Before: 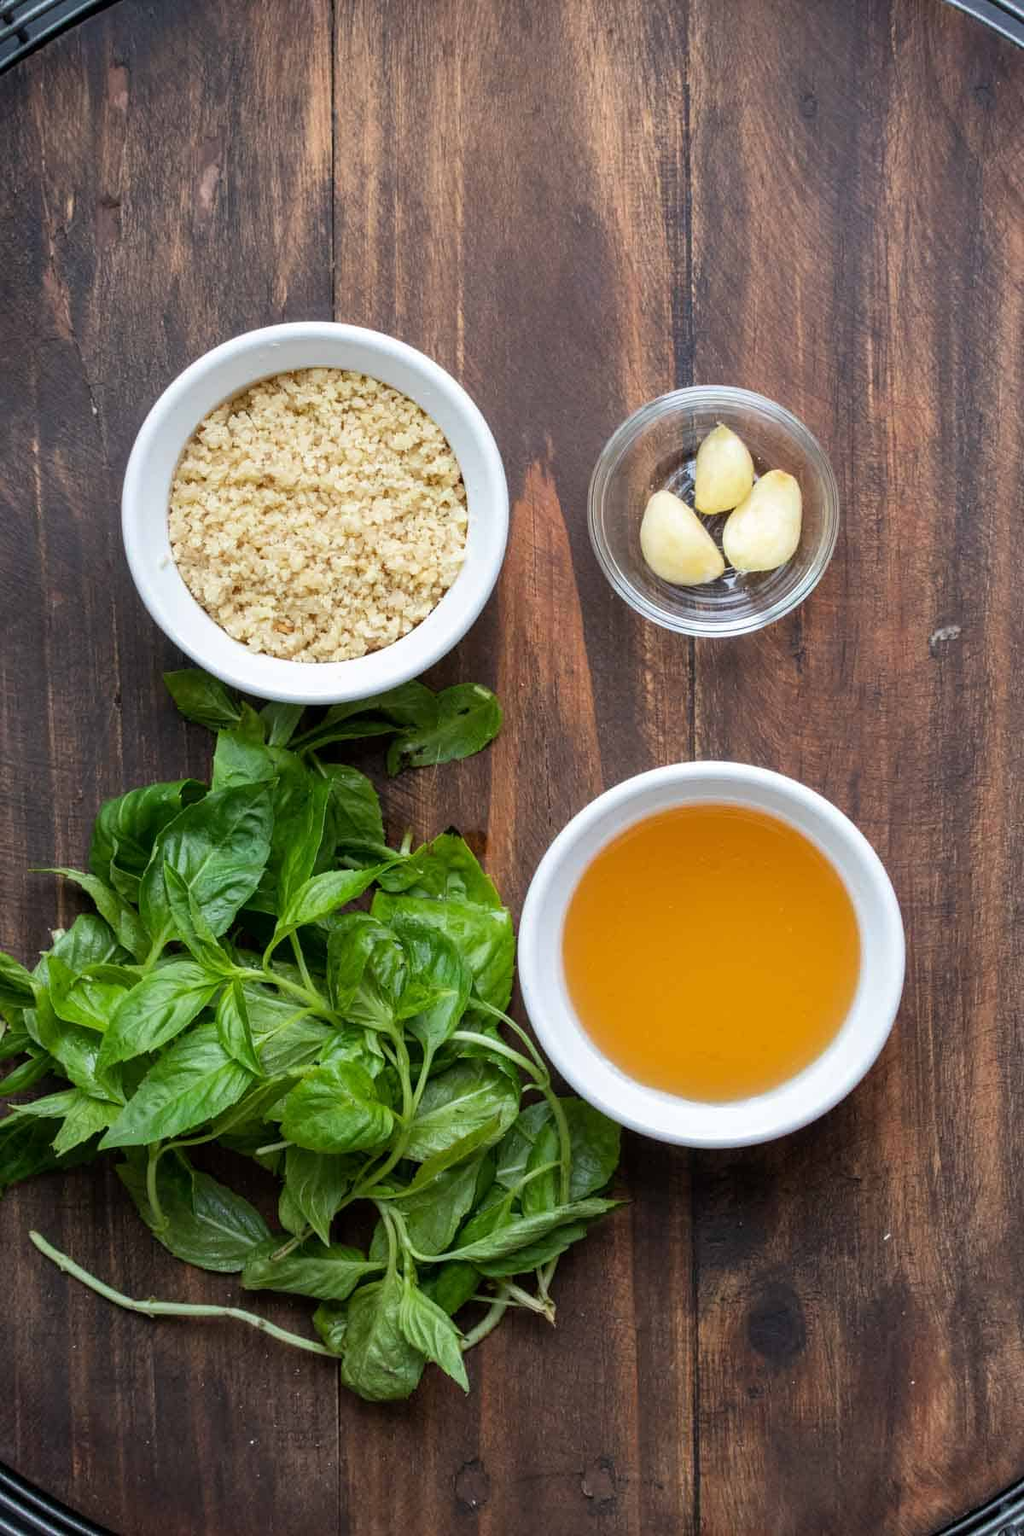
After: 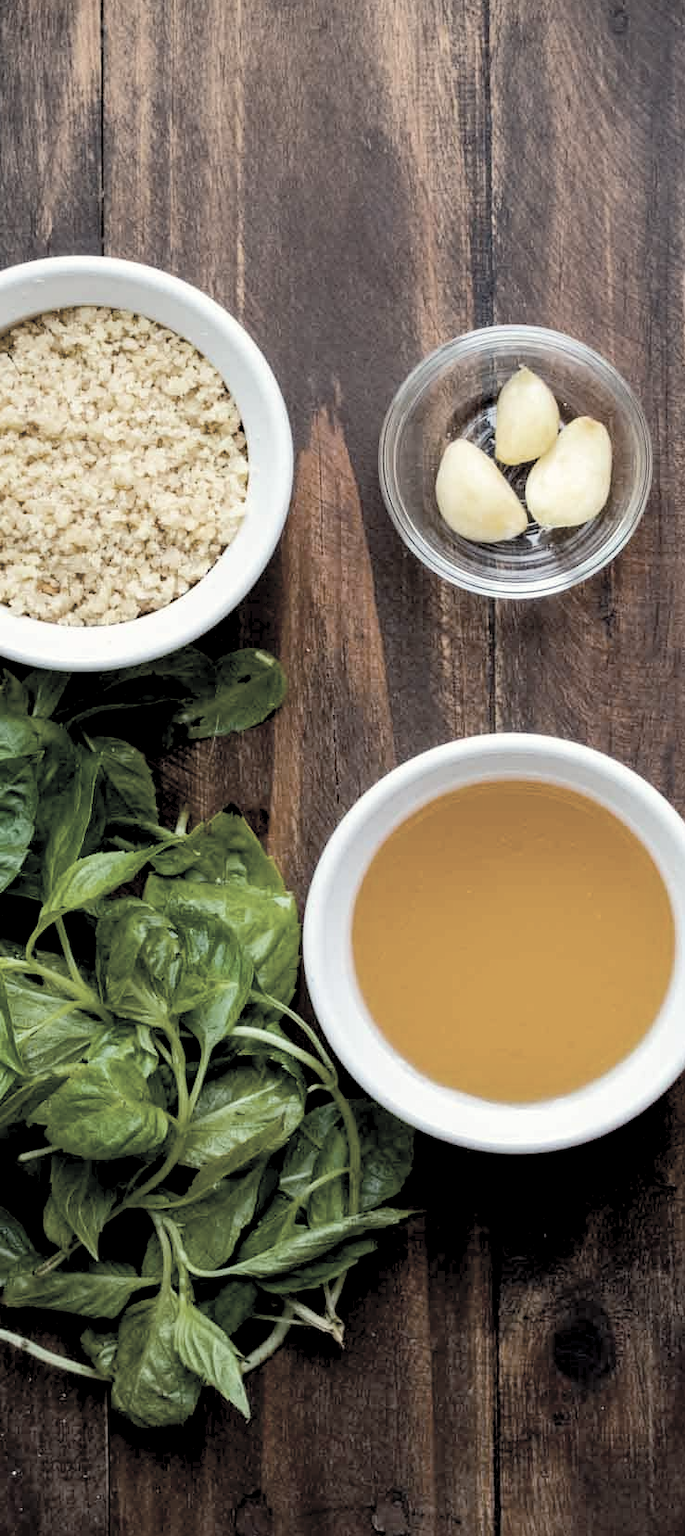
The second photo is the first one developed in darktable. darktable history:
color balance rgb: highlights gain › luminance 7.171%, highlights gain › chroma 1.898%, highlights gain › hue 87.21°, global offset › luminance -0.875%, perceptual saturation grading › global saturation 14.861%, perceptual brilliance grading › highlights 18.379%, perceptual brilliance grading › mid-tones 31.513%, perceptual brilliance grading › shadows -30.846%, global vibrance 10.385%, saturation formula JzAzBz (2021)
exposure: black level correction 0.009, exposure -0.64 EV, compensate highlight preservation false
contrast brightness saturation: brightness 0.189, saturation -0.511
crop and rotate: left 23.393%, top 5.633%, right 14.929%, bottom 2.273%
levels: mode automatic
